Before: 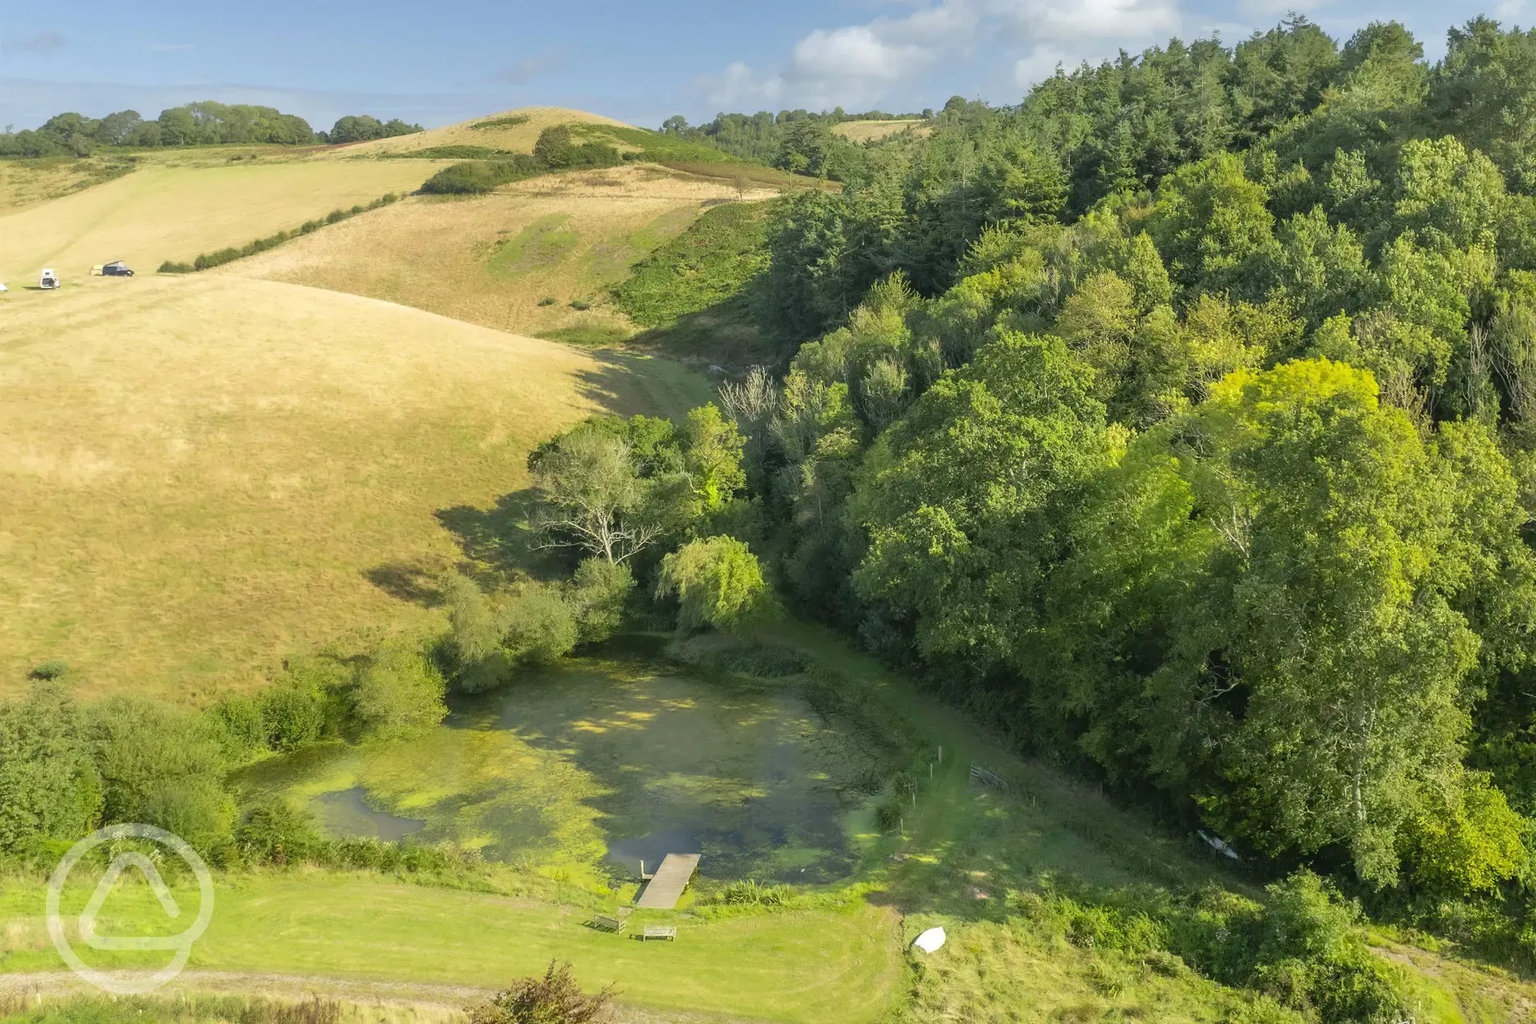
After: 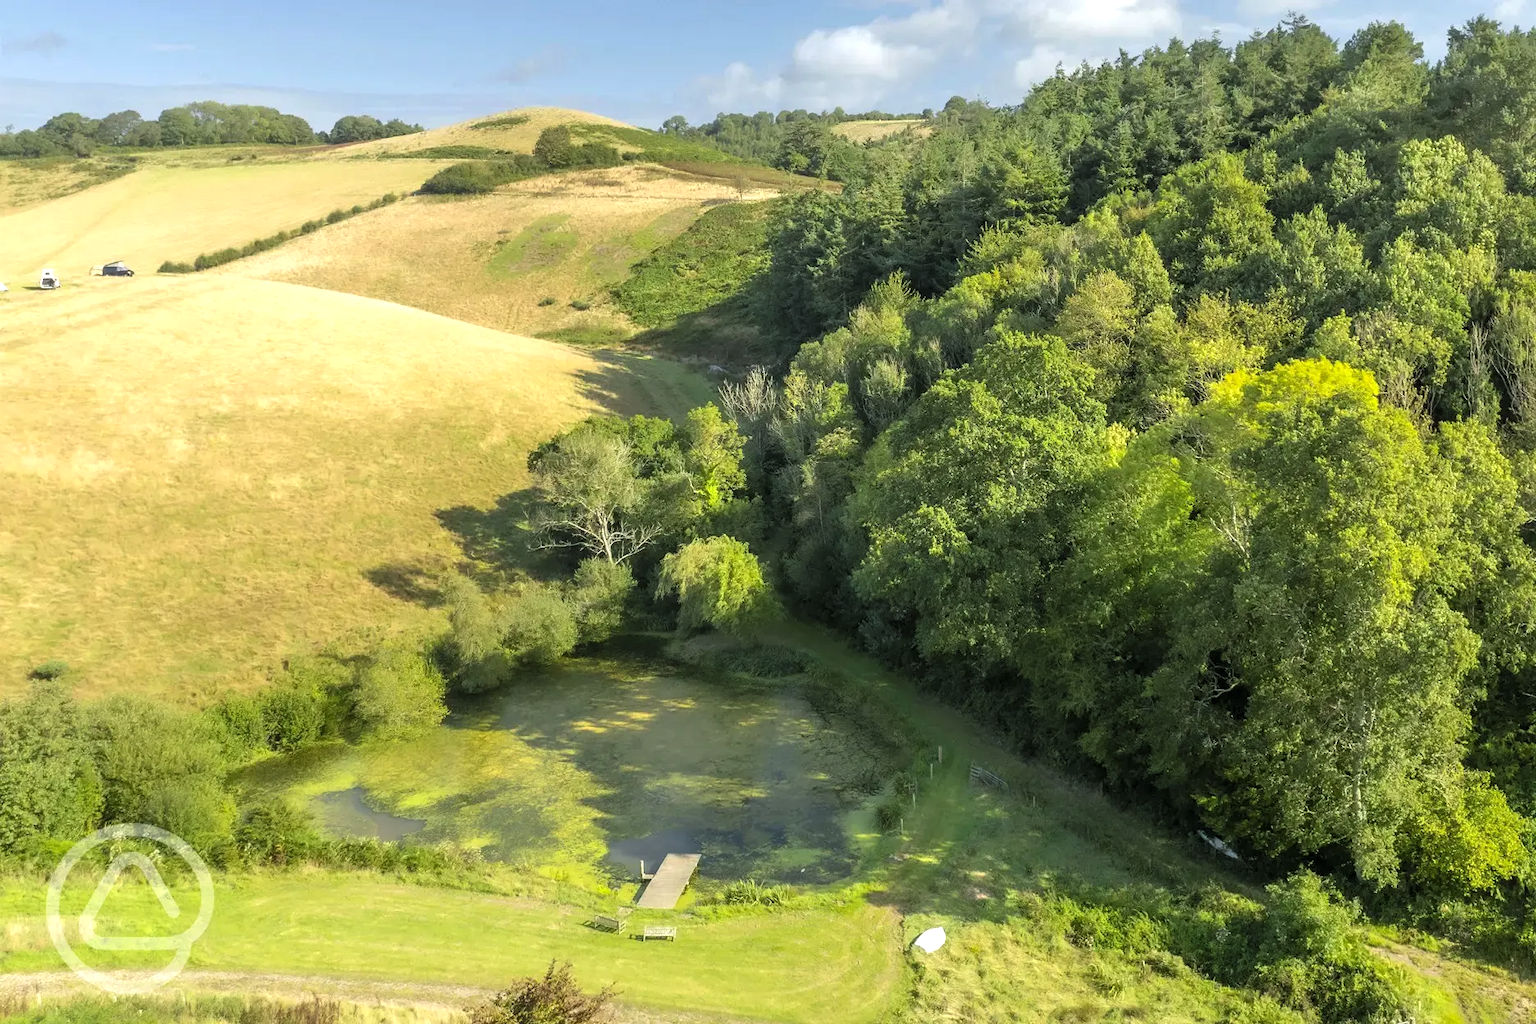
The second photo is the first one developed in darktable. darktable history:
levels: levels [0.055, 0.477, 0.9]
